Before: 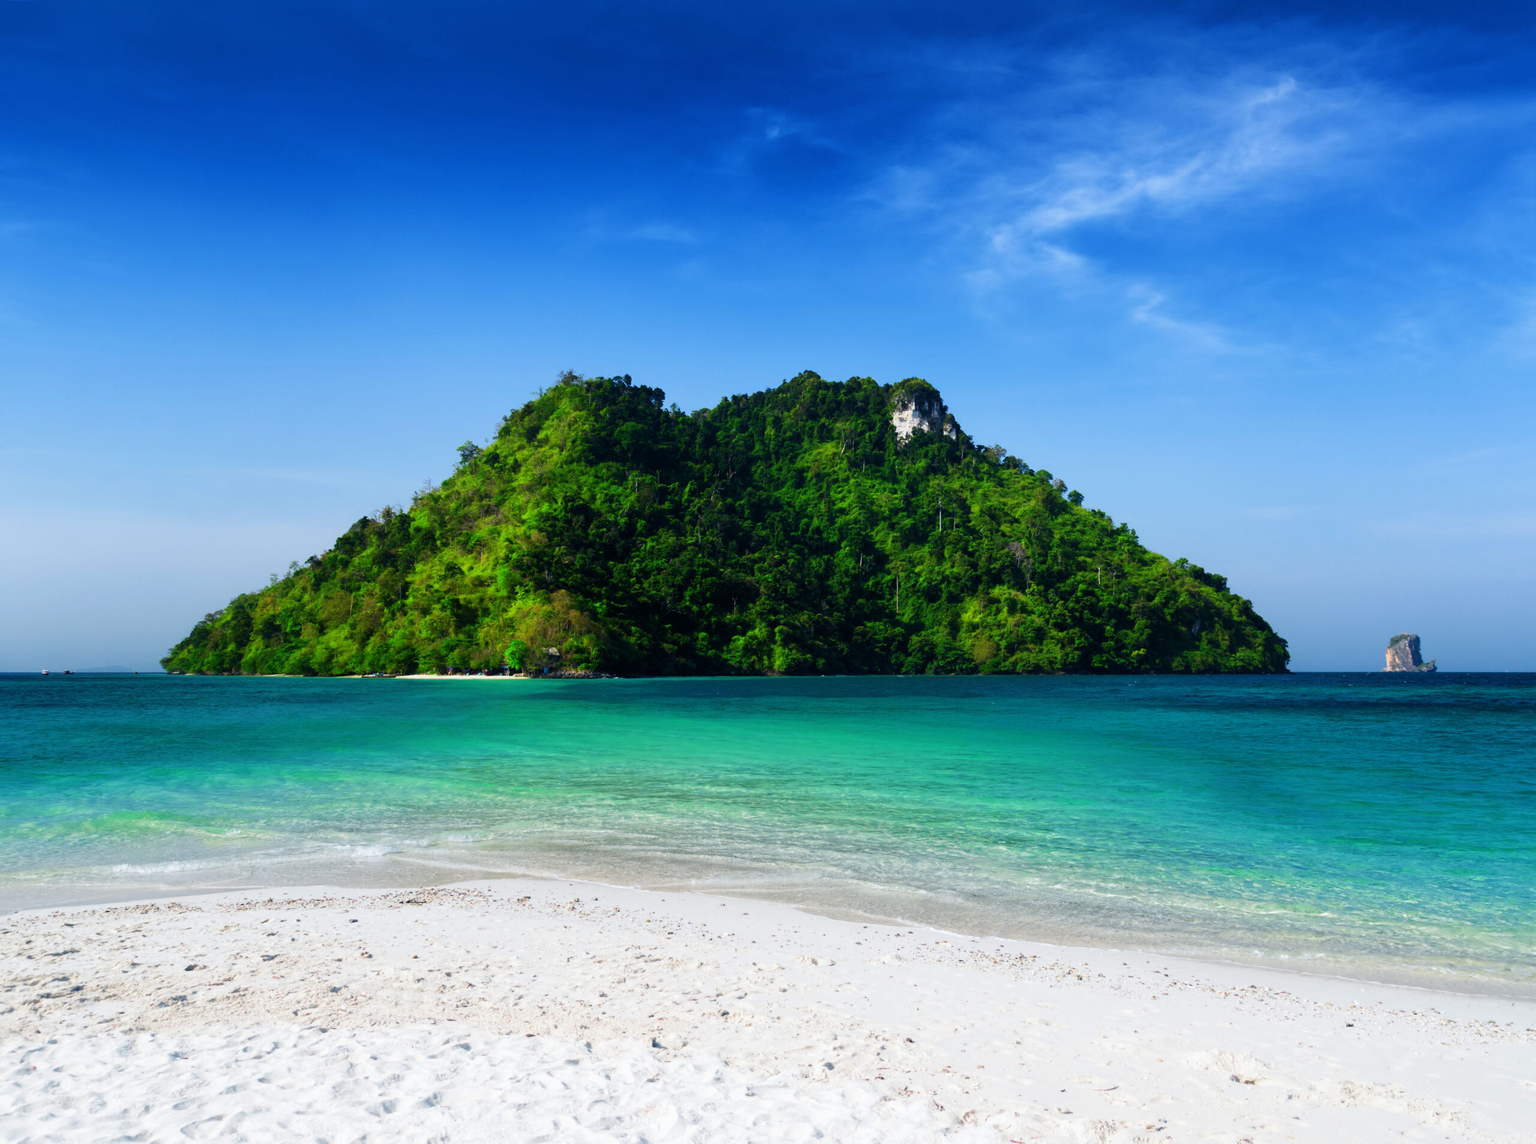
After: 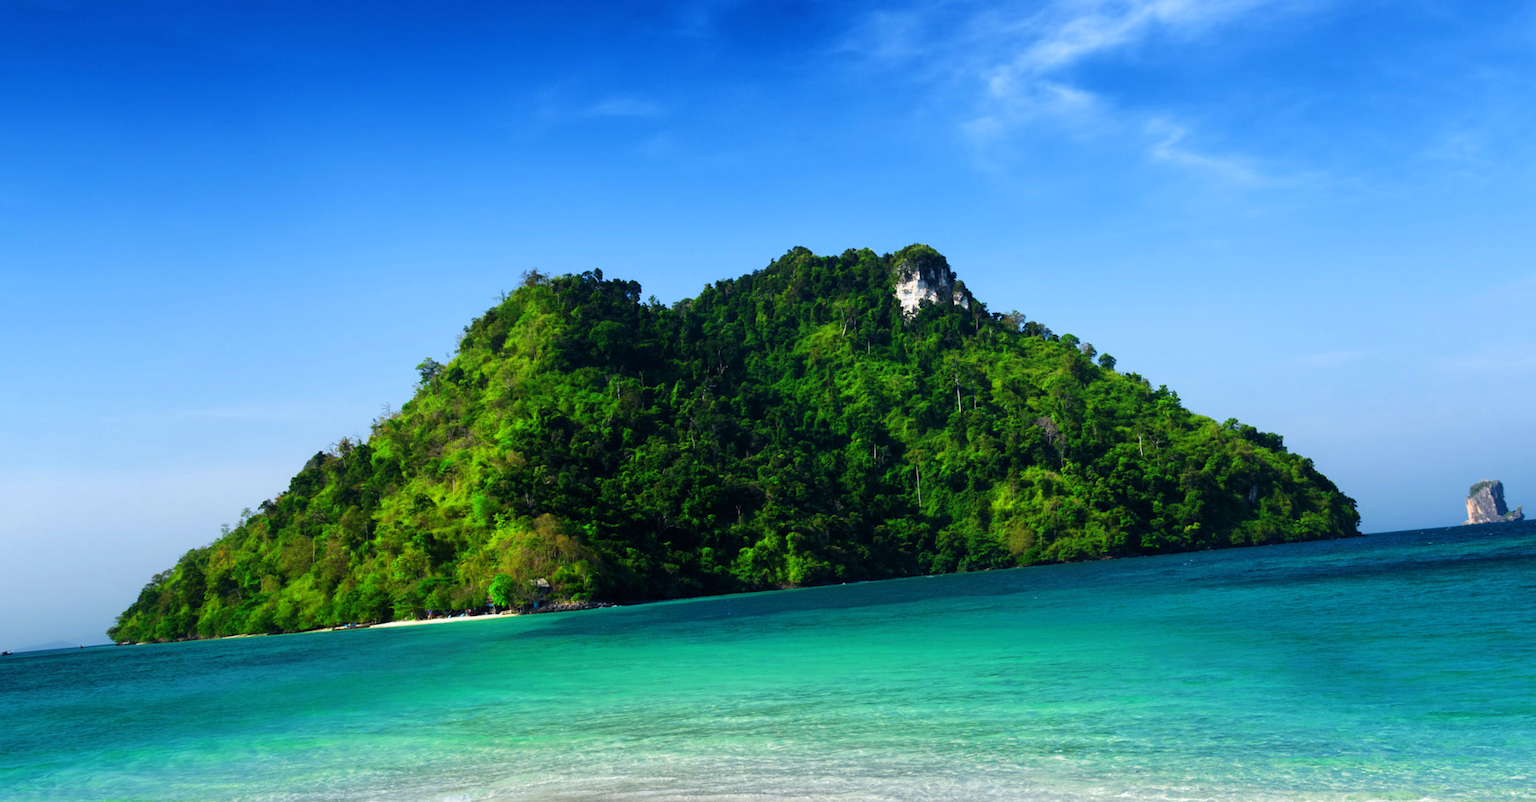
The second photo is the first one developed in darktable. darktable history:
exposure: exposure 0.2 EV, compensate highlight preservation false
rotate and perspective: rotation -5°, crop left 0.05, crop right 0.952, crop top 0.11, crop bottom 0.89
crop: left 2.737%, top 7.287%, right 3.421%, bottom 20.179%
